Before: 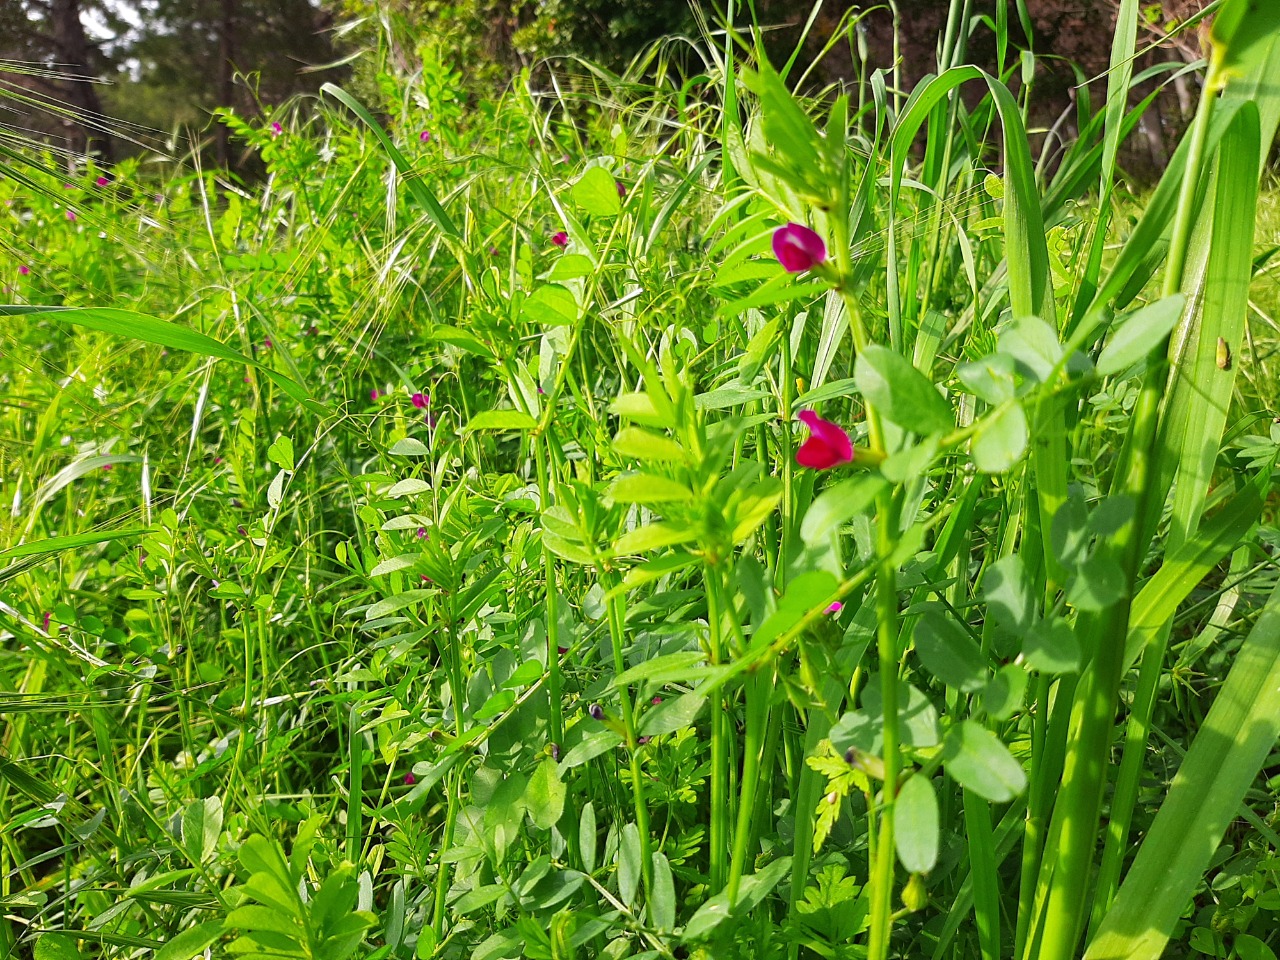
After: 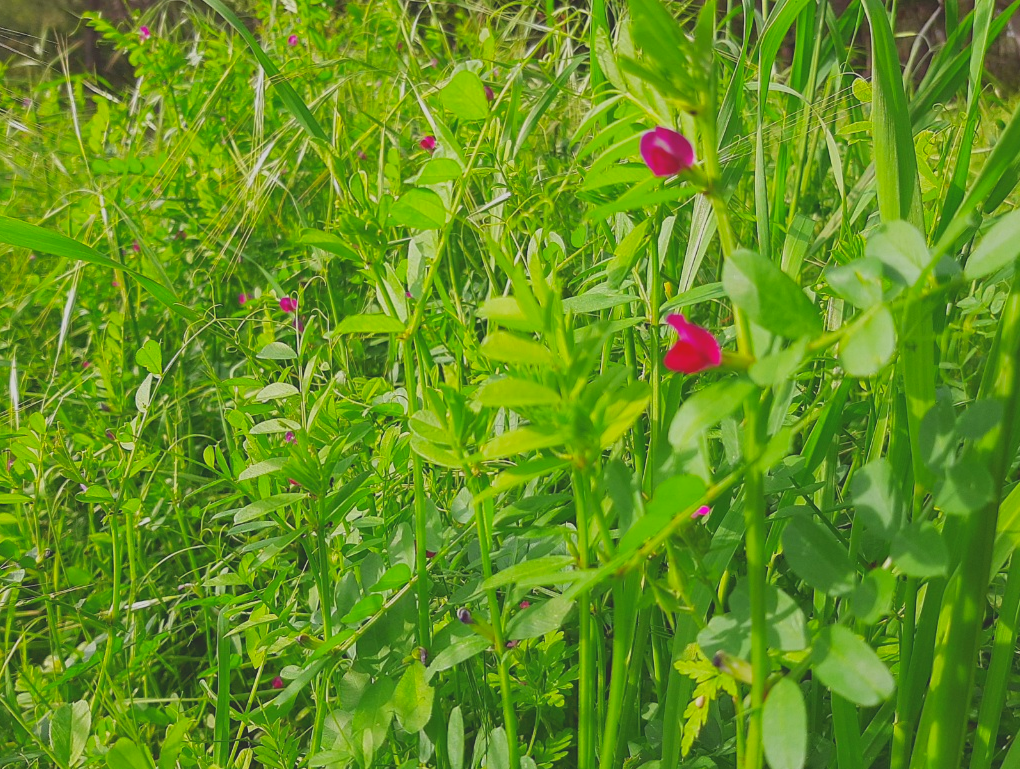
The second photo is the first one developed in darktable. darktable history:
contrast brightness saturation: contrast -0.297
crop and rotate: left 10.364%, top 10.062%, right 9.883%, bottom 9.79%
